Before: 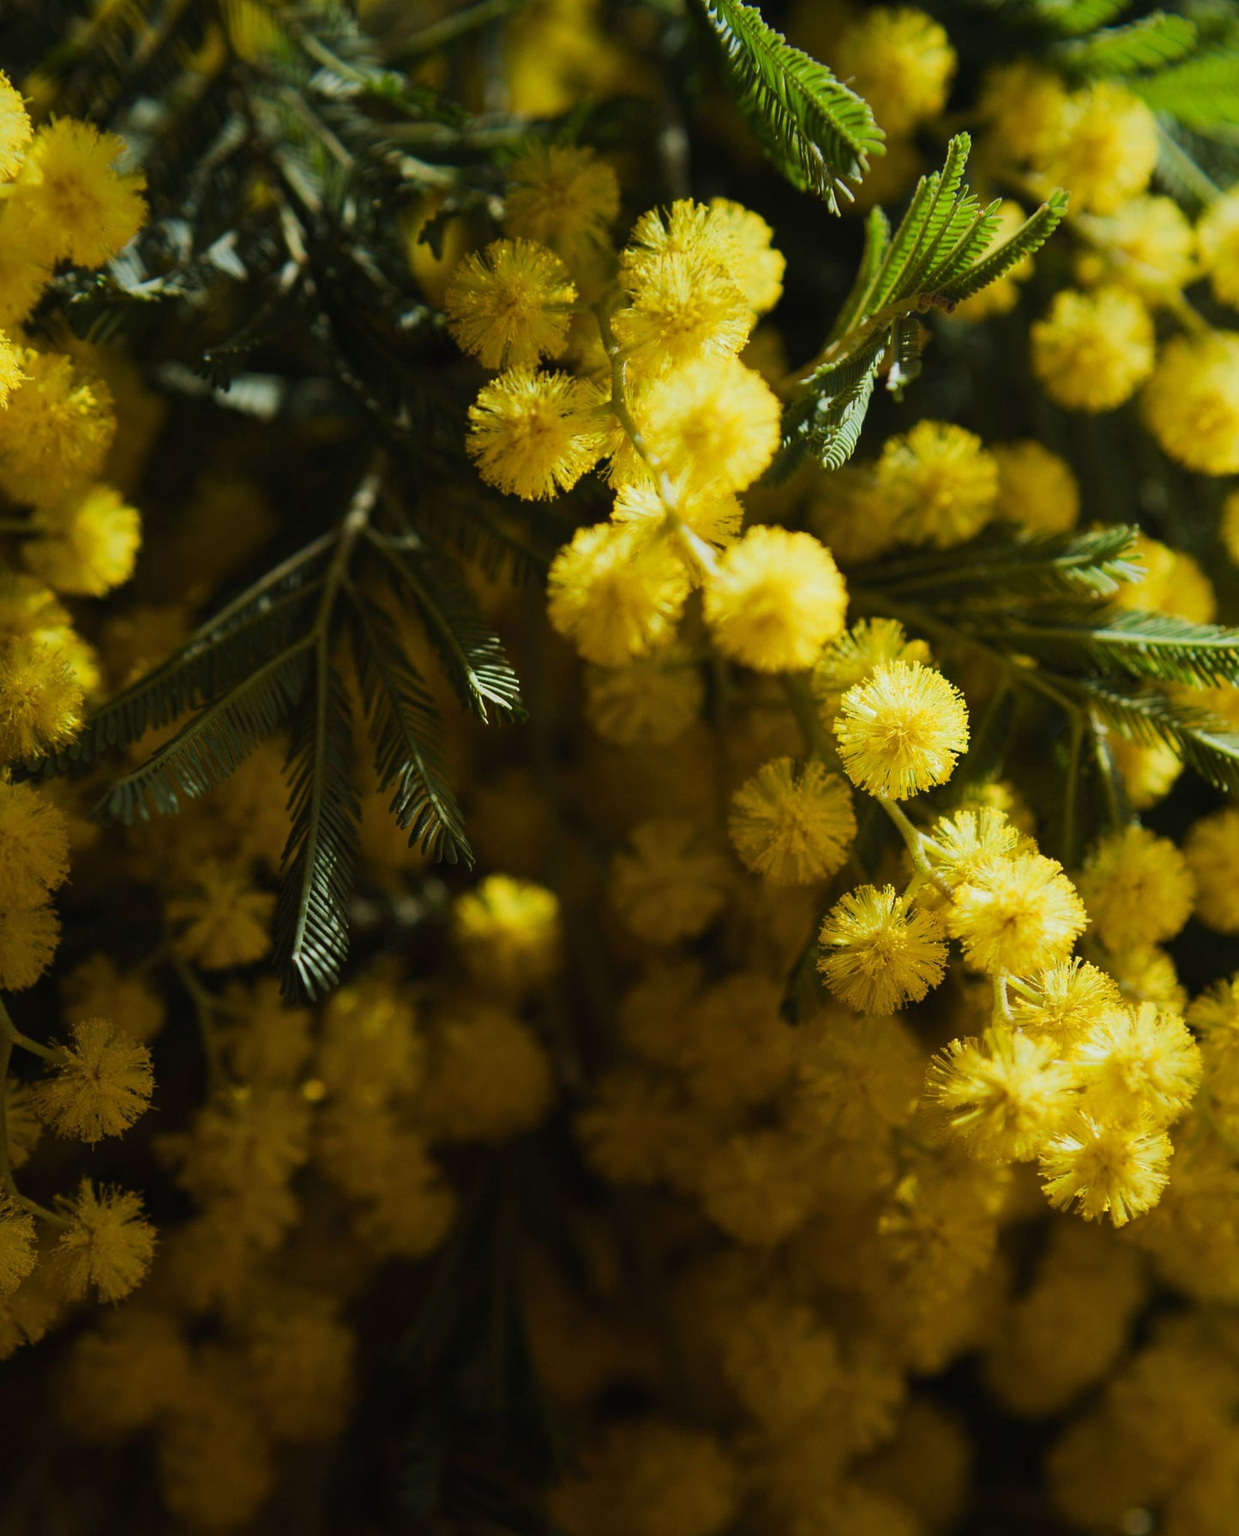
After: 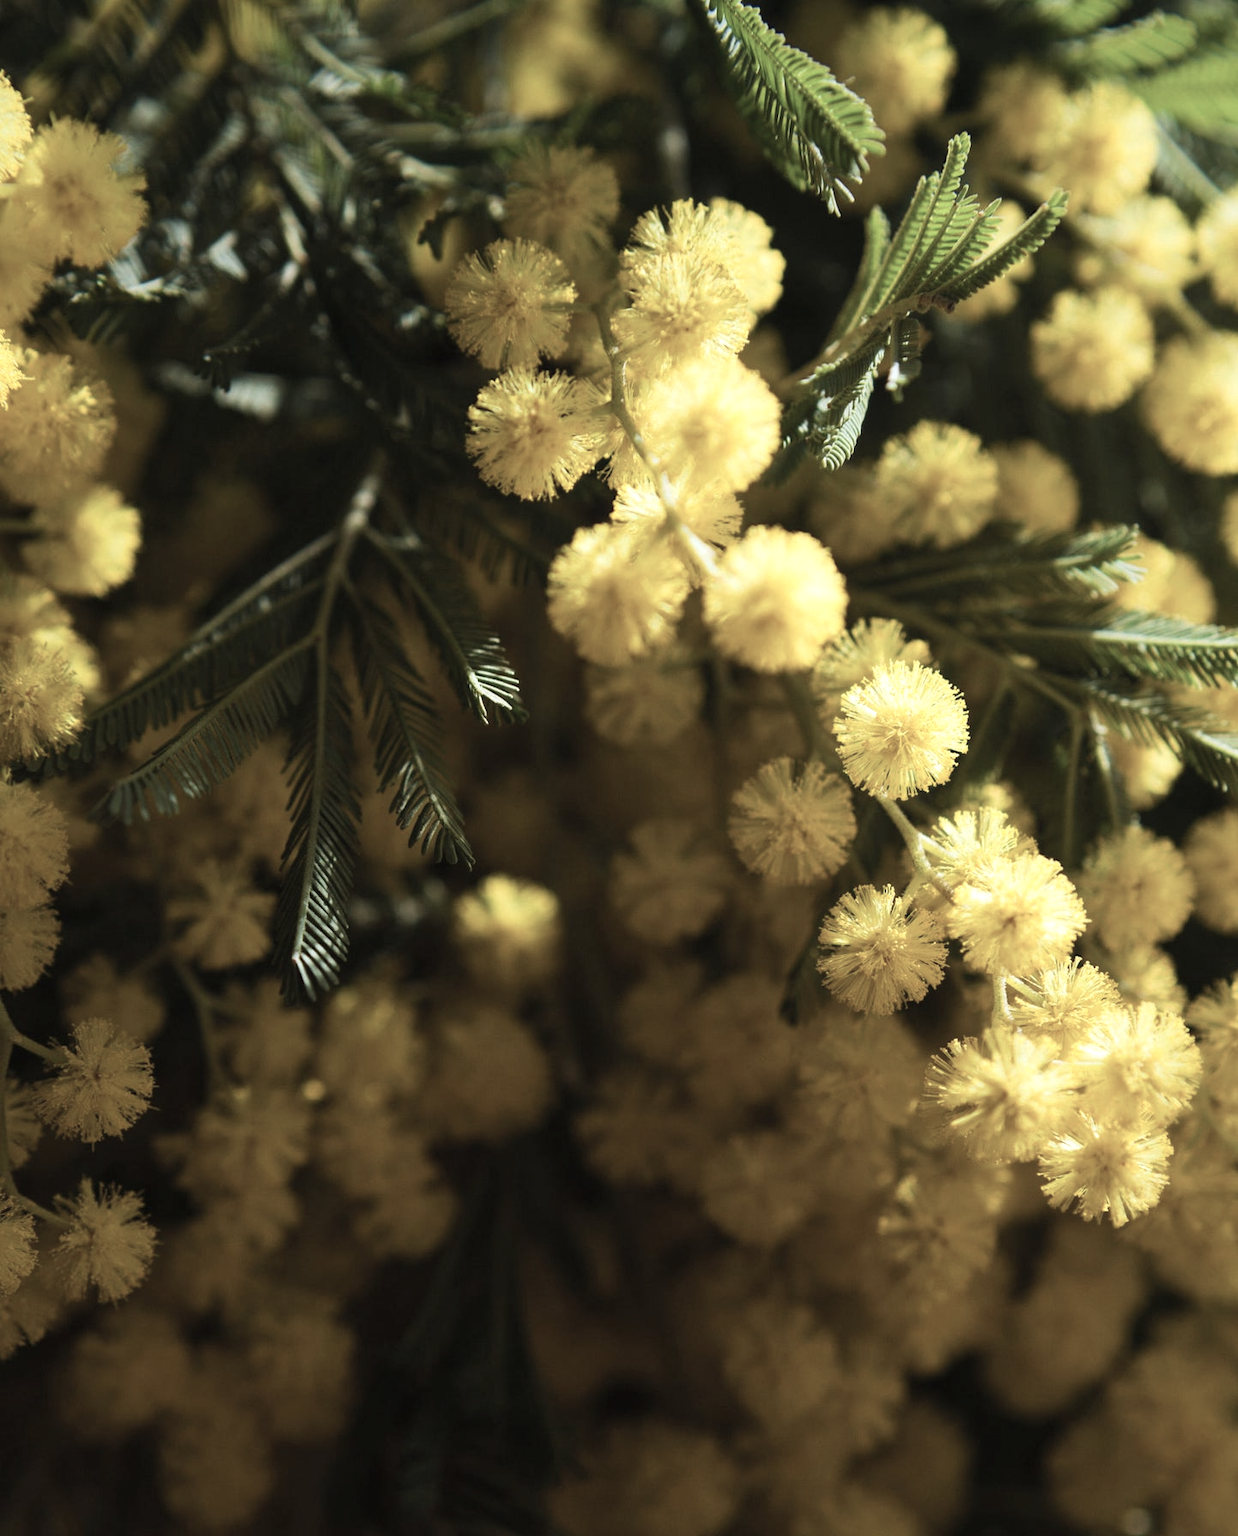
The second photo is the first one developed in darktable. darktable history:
exposure: black level correction 0, exposure 0.5 EV, compensate highlight preservation false
color correction: highlights b* -0.055, saturation 0.55
